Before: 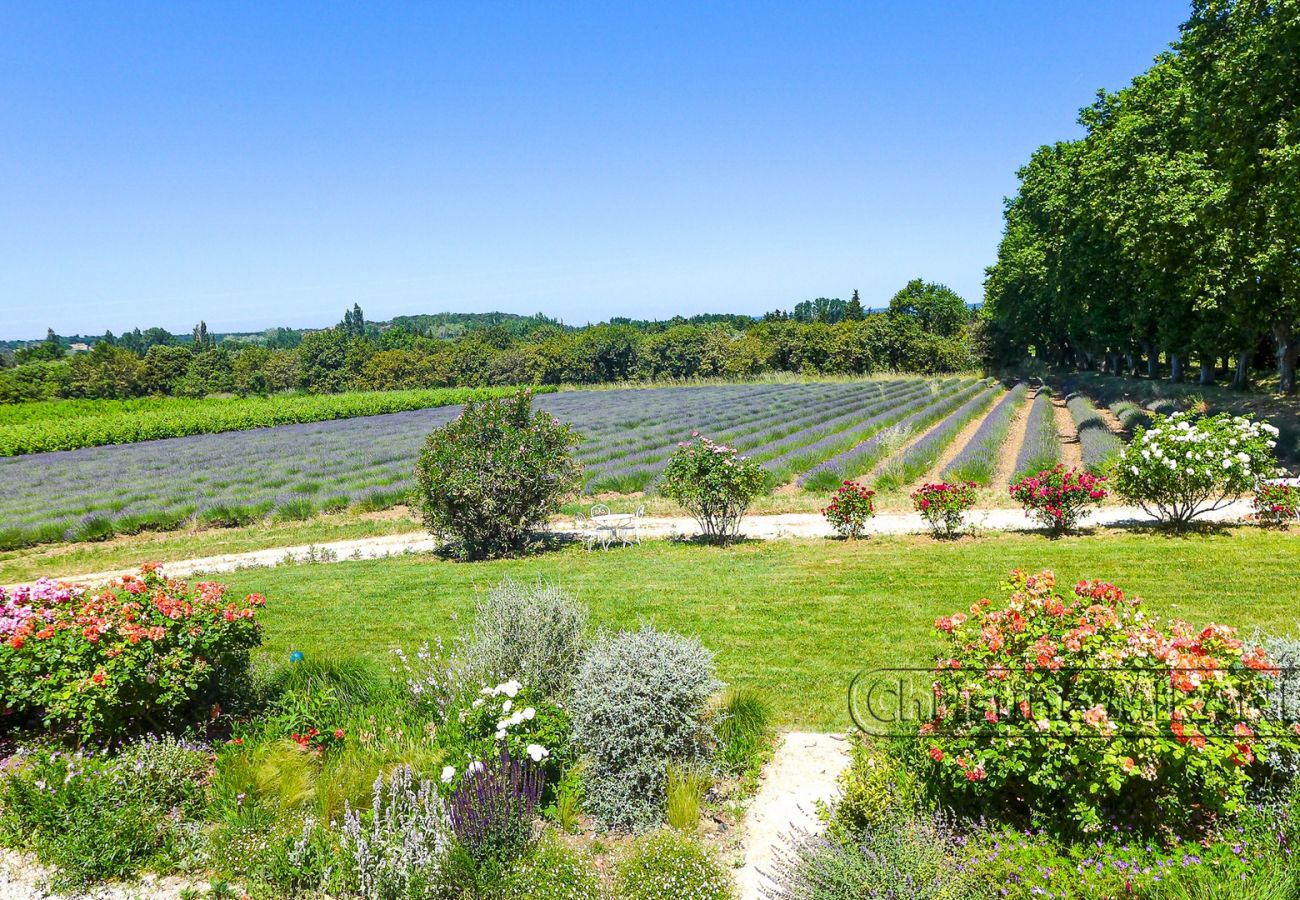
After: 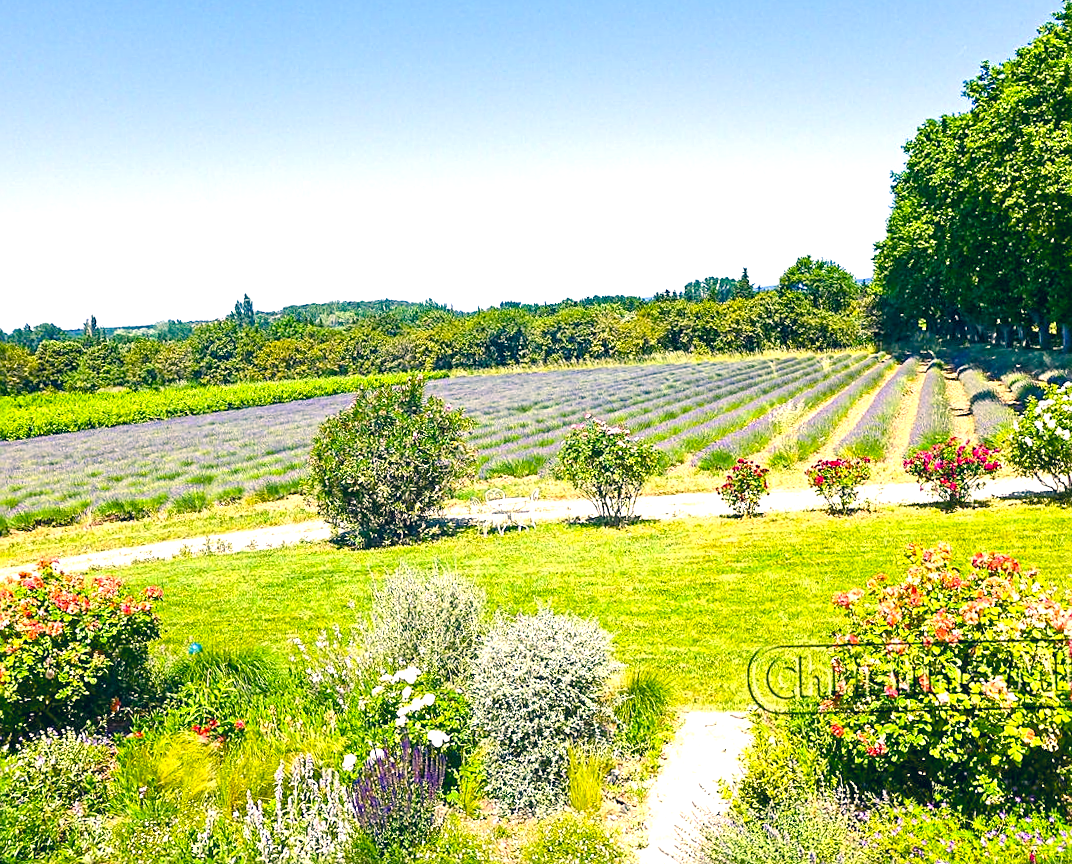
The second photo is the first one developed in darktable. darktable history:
crop: left 7.598%, right 7.873%
rotate and perspective: rotation -1.42°, crop left 0.016, crop right 0.984, crop top 0.035, crop bottom 0.965
white balance: red 0.986, blue 1.01
color balance rgb: perceptual saturation grading › global saturation 35%, perceptual saturation grading › highlights -25%, perceptual saturation grading › shadows 50%
color correction: highlights a* 10.32, highlights b* 14.66, shadows a* -9.59, shadows b* -15.02
contrast brightness saturation: saturation -0.05
exposure: black level correction 0, exposure 0.9 EV, compensate exposure bias true, compensate highlight preservation false
sharpen: on, module defaults
